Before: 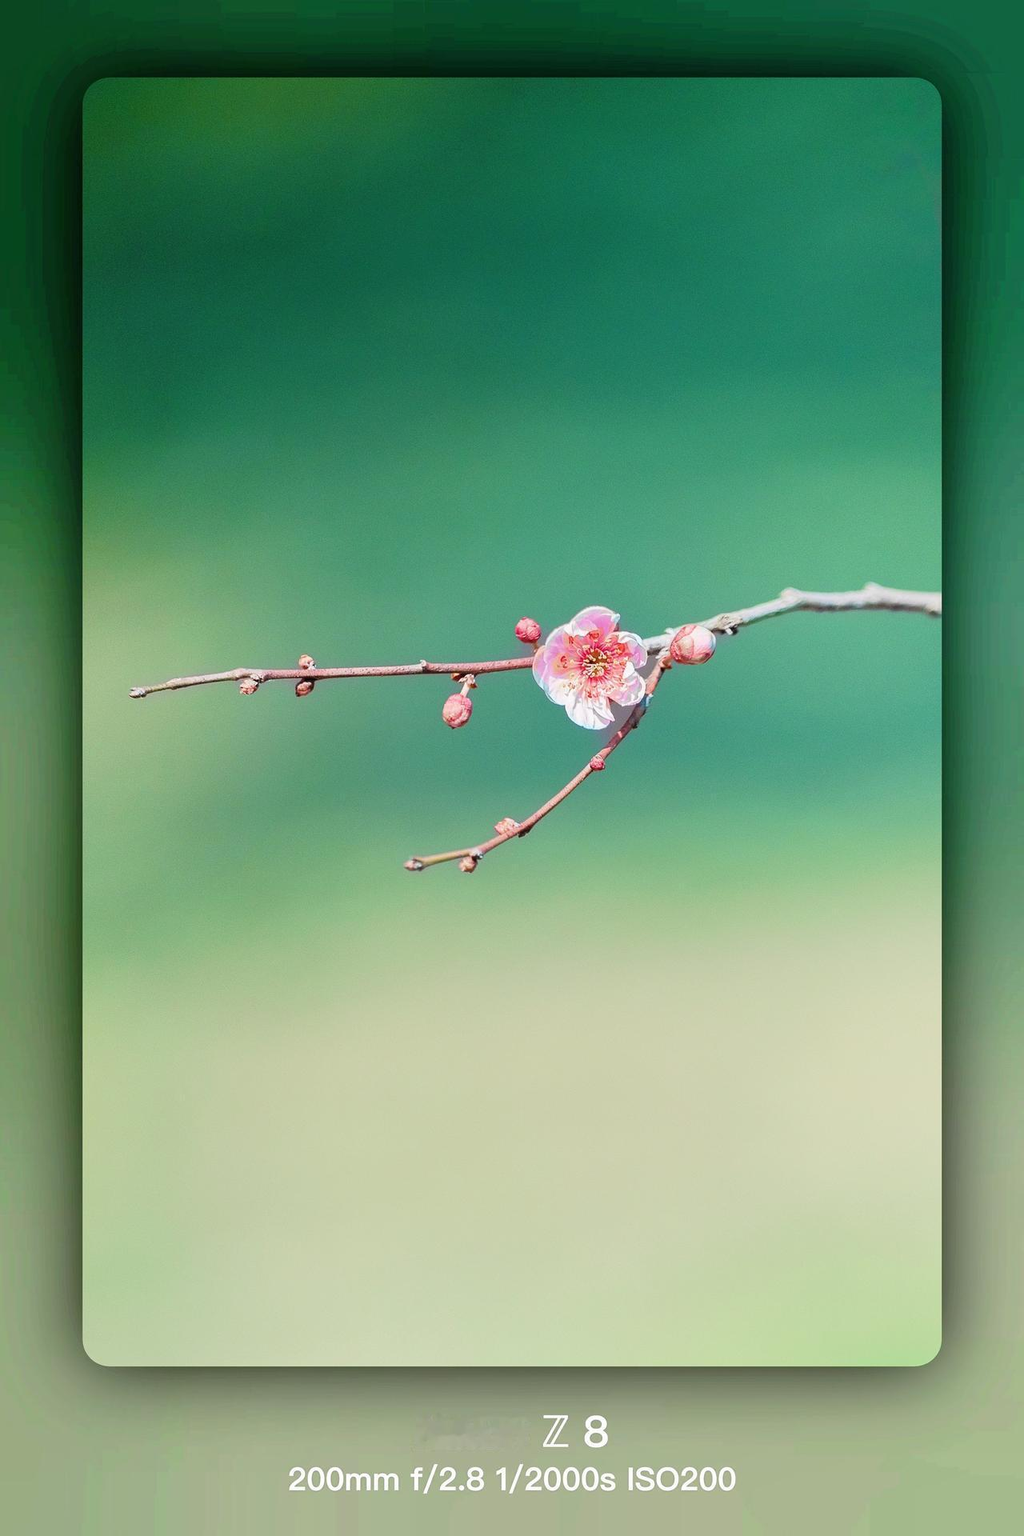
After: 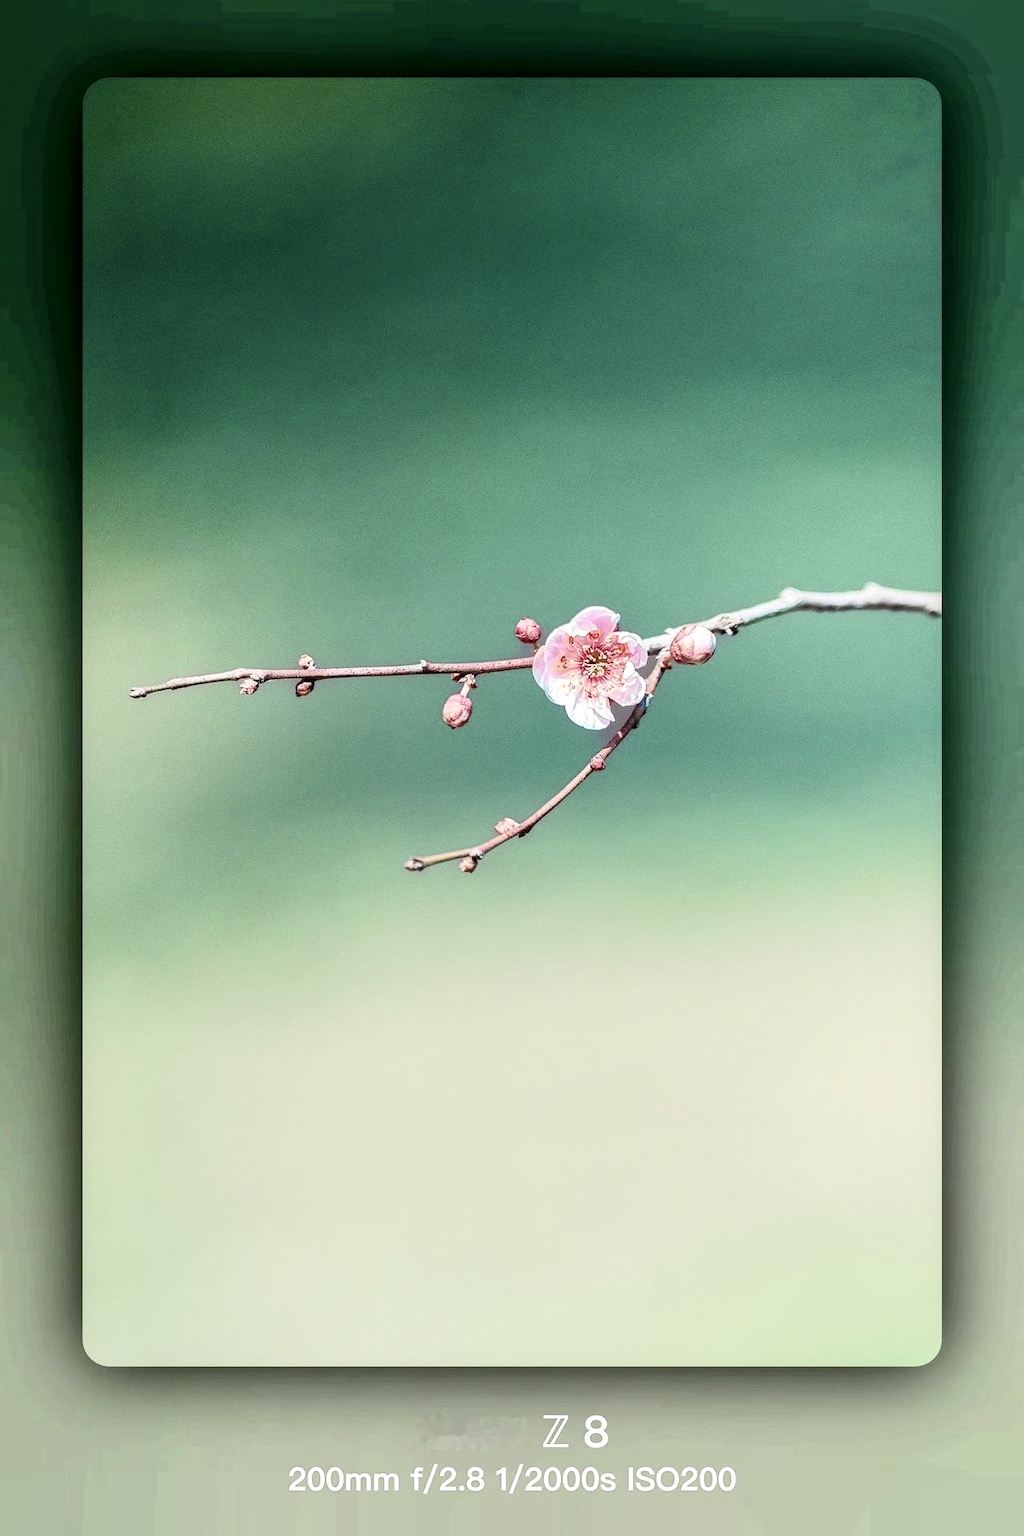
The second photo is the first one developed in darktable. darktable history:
contrast brightness saturation: contrast 0.25, saturation -0.312
local contrast: on, module defaults
